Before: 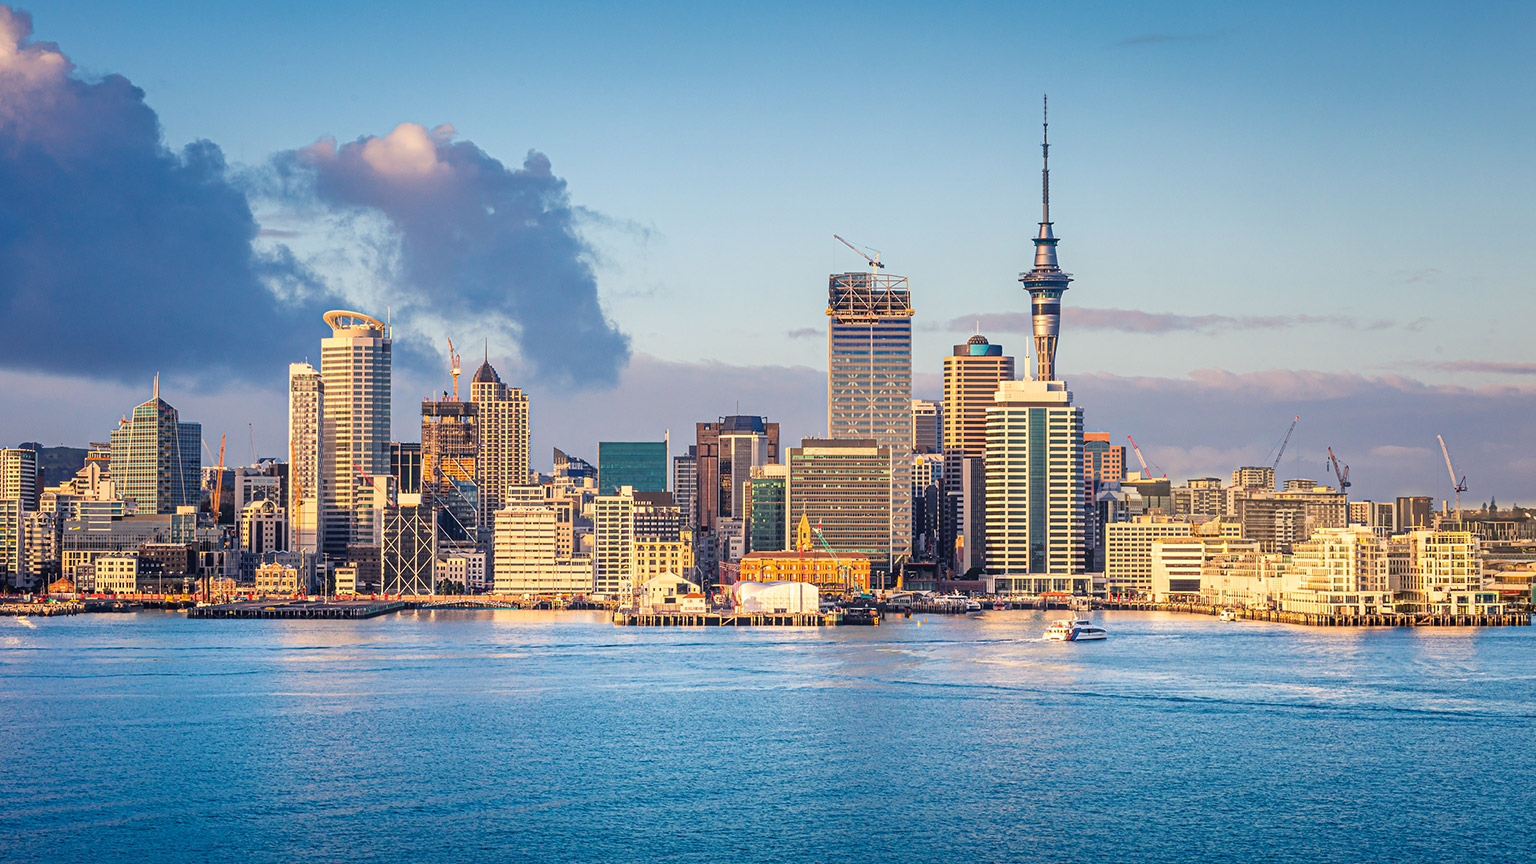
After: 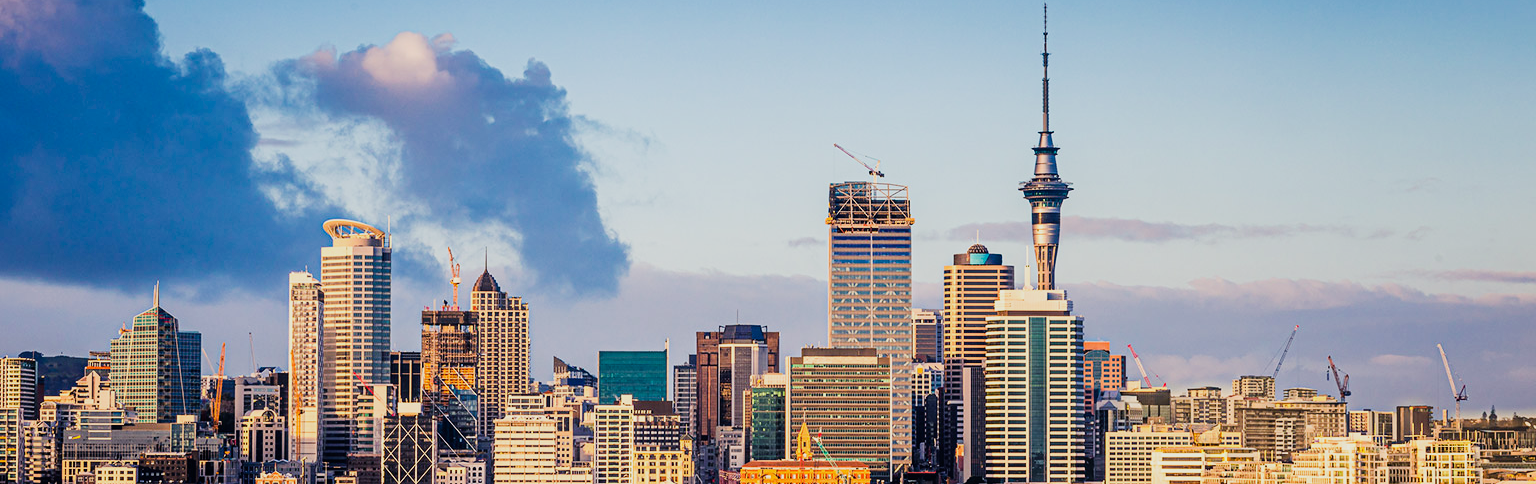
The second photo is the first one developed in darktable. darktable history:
sigmoid: contrast 1.7
crop and rotate: top 10.605%, bottom 33.274%
